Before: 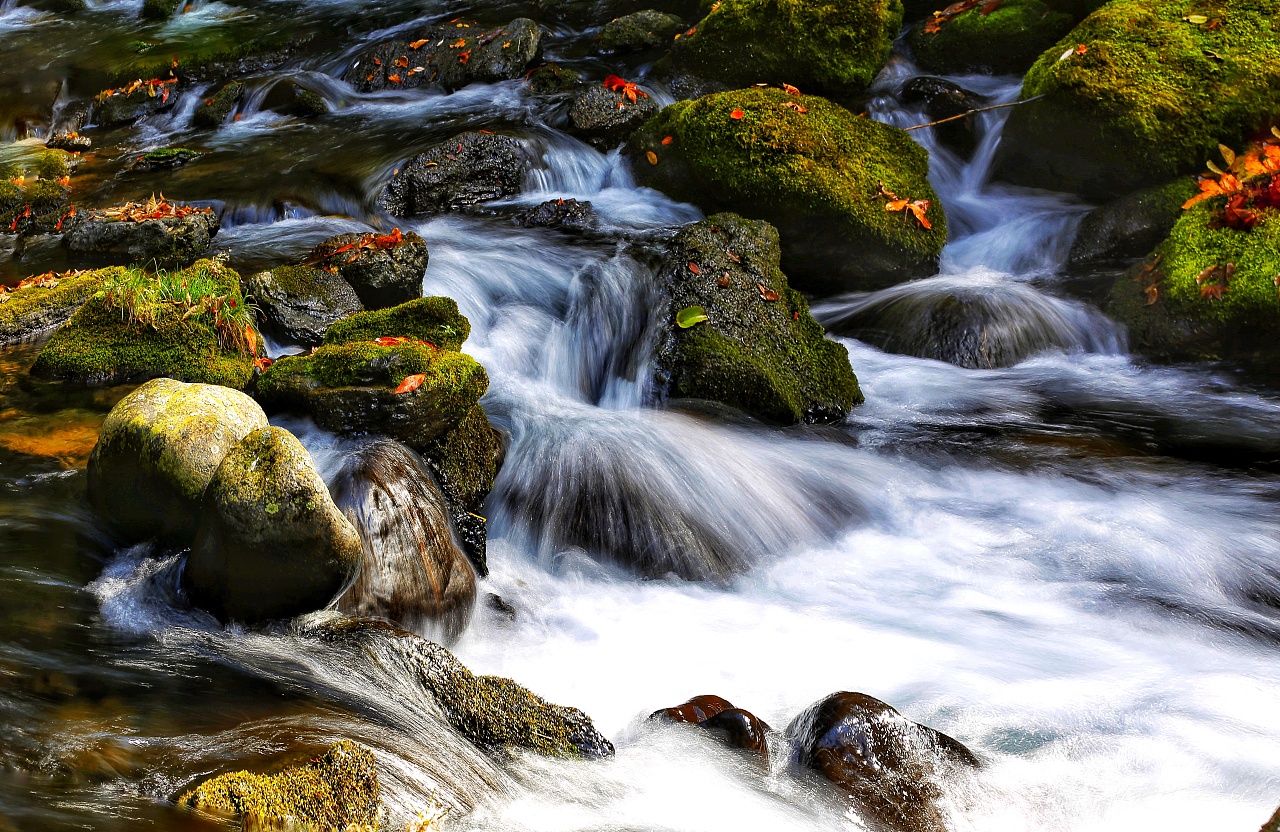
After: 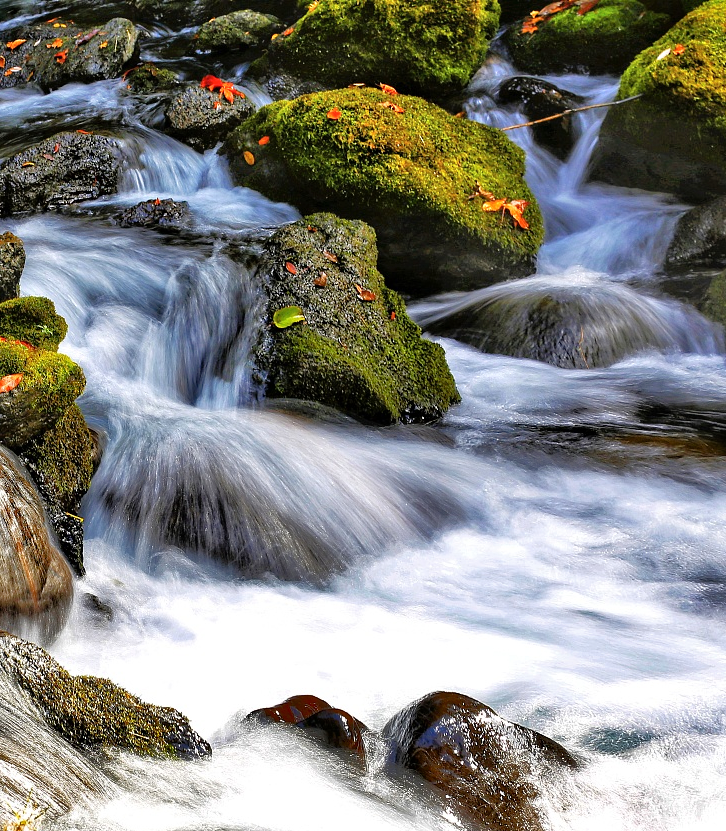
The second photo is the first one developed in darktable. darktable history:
tone equalizer: -7 EV 0.158 EV, -6 EV 0.635 EV, -5 EV 1.19 EV, -4 EV 1.37 EV, -3 EV 1.18 EV, -2 EV 0.6 EV, -1 EV 0.156 EV
crop: left 31.489%, top 0.023%, right 11.757%
shadows and highlights: highlights color adjustment 52.98%, soften with gaussian
